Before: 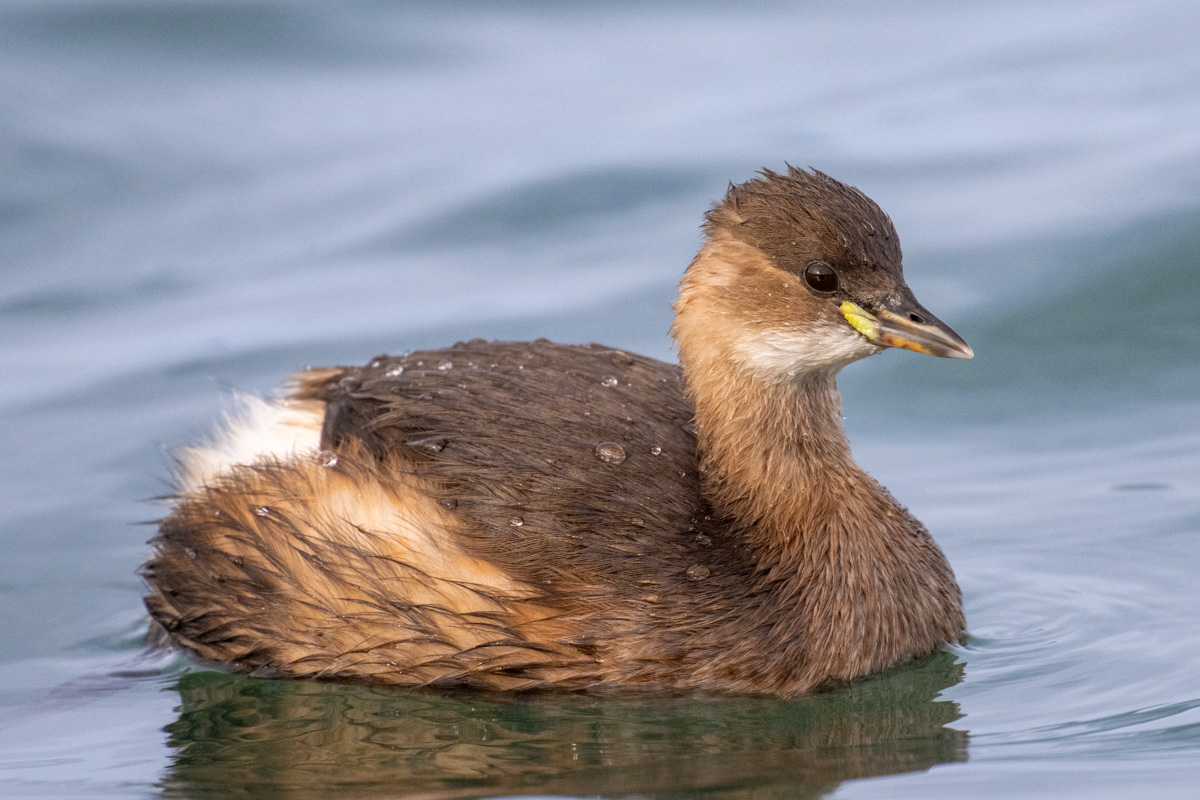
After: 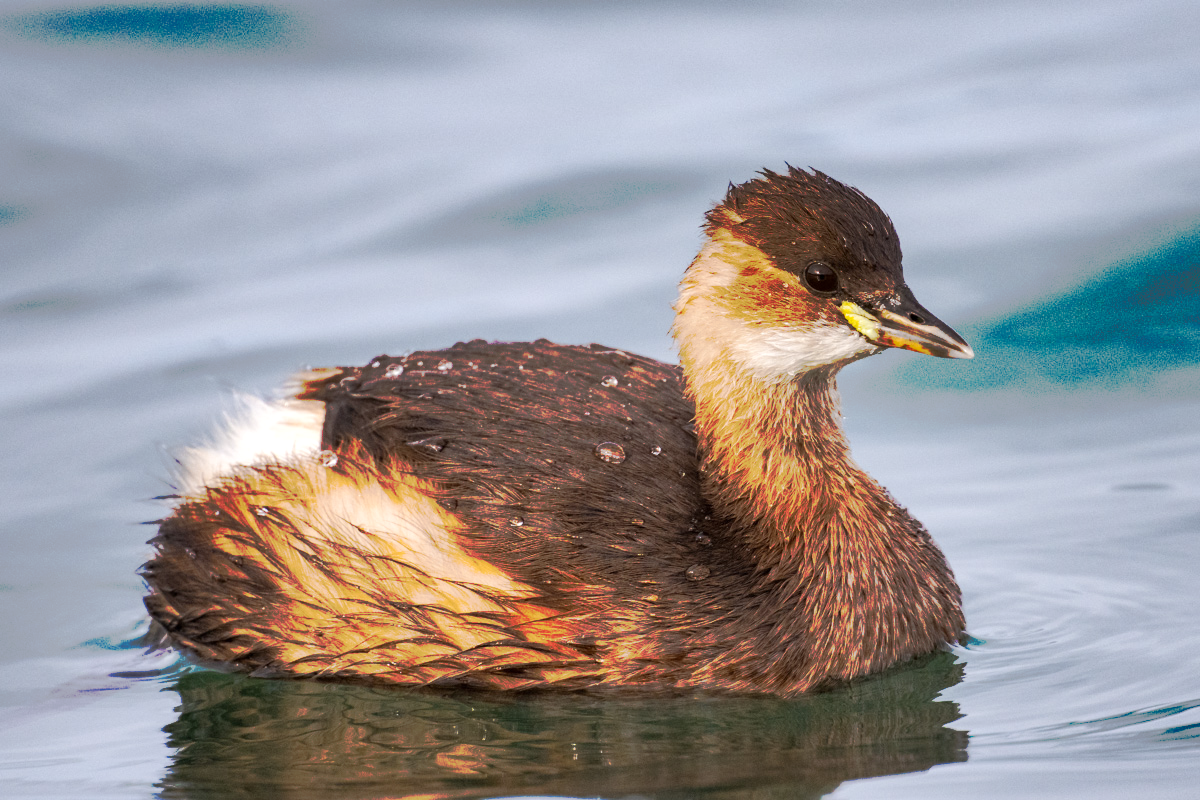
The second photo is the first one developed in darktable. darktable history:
tone curve: curves: ch0 [(0, 0) (0.003, 0.003) (0.011, 0.011) (0.025, 0.024) (0.044, 0.043) (0.069, 0.067) (0.1, 0.096) (0.136, 0.131) (0.177, 0.171) (0.224, 0.216) (0.277, 0.267) (0.335, 0.323) (0.399, 0.384) (0.468, 0.451) (0.543, 0.678) (0.623, 0.734) (0.709, 0.795) (0.801, 0.859) (0.898, 0.928) (1, 1)], preserve colors none
shadows and highlights: radius 171.16, shadows 27, white point adjustment 3.13, highlights -67.95, soften with gaussian
